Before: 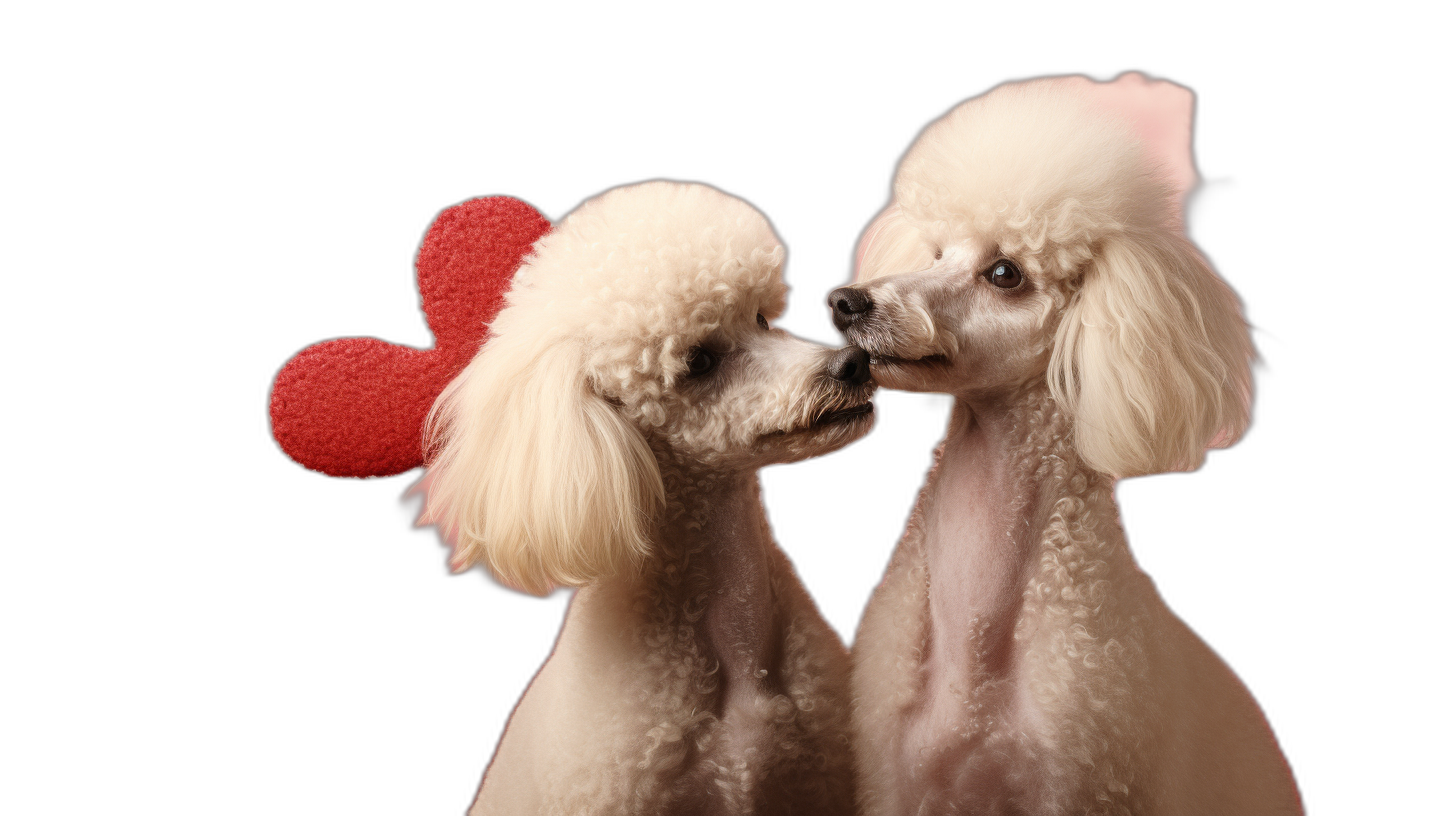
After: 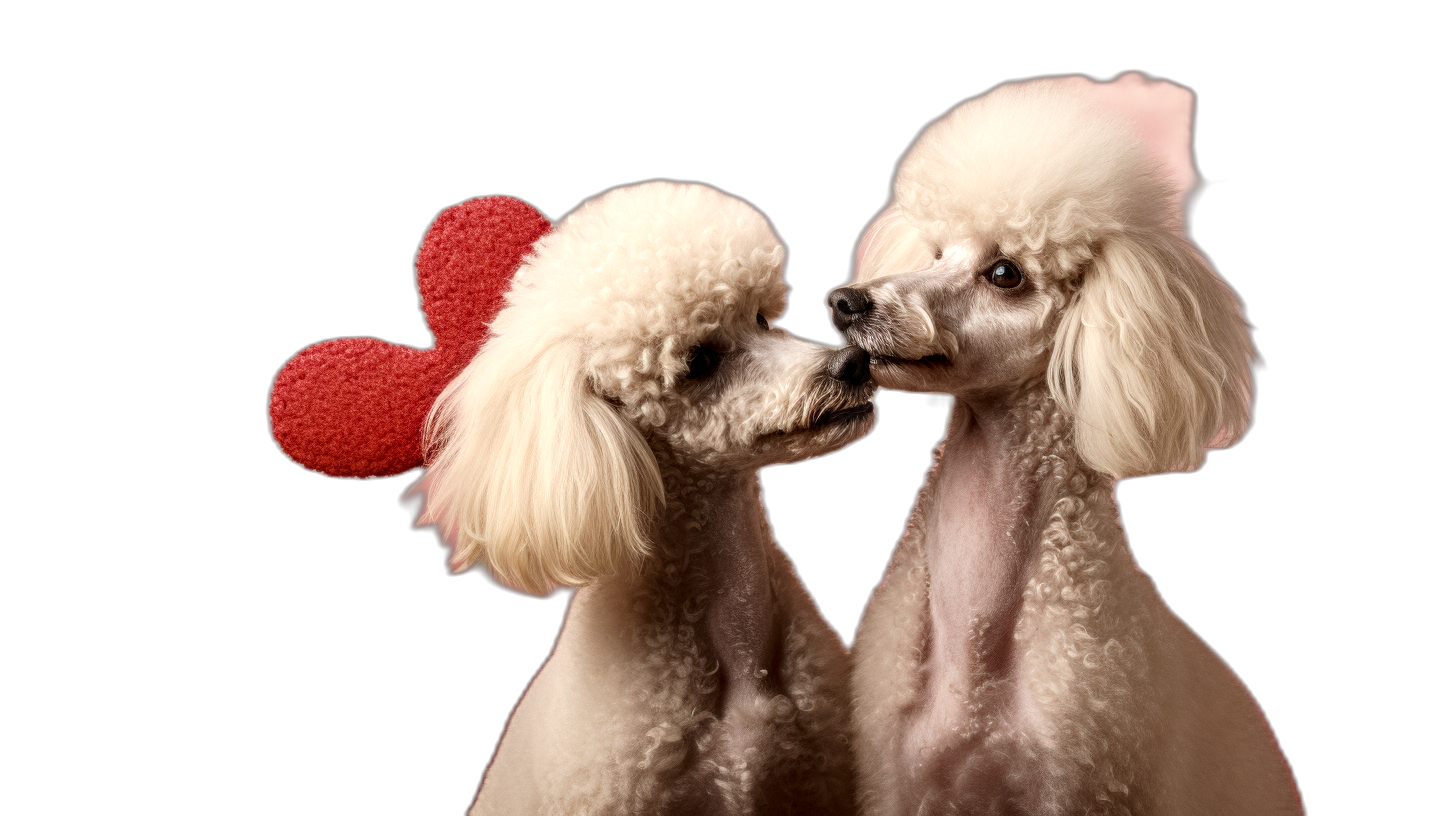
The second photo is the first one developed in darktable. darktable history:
tone equalizer: -8 EV -0.415 EV, -7 EV -0.361 EV, -6 EV -0.334 EV, -5 EV -0.257 EV, -3 EV 0.198 EV, -2 EV 0.359 EV, -1 EV 0.4 EV, +0 EV 0.433 EV, edges refinement/feathering 500, mask exposure compensation -1.57 EV, preserve details no
local contrast: detail 130%
exposure: black level correction 0.006, exposure -0.223 EV, compensate highlight preservation false
